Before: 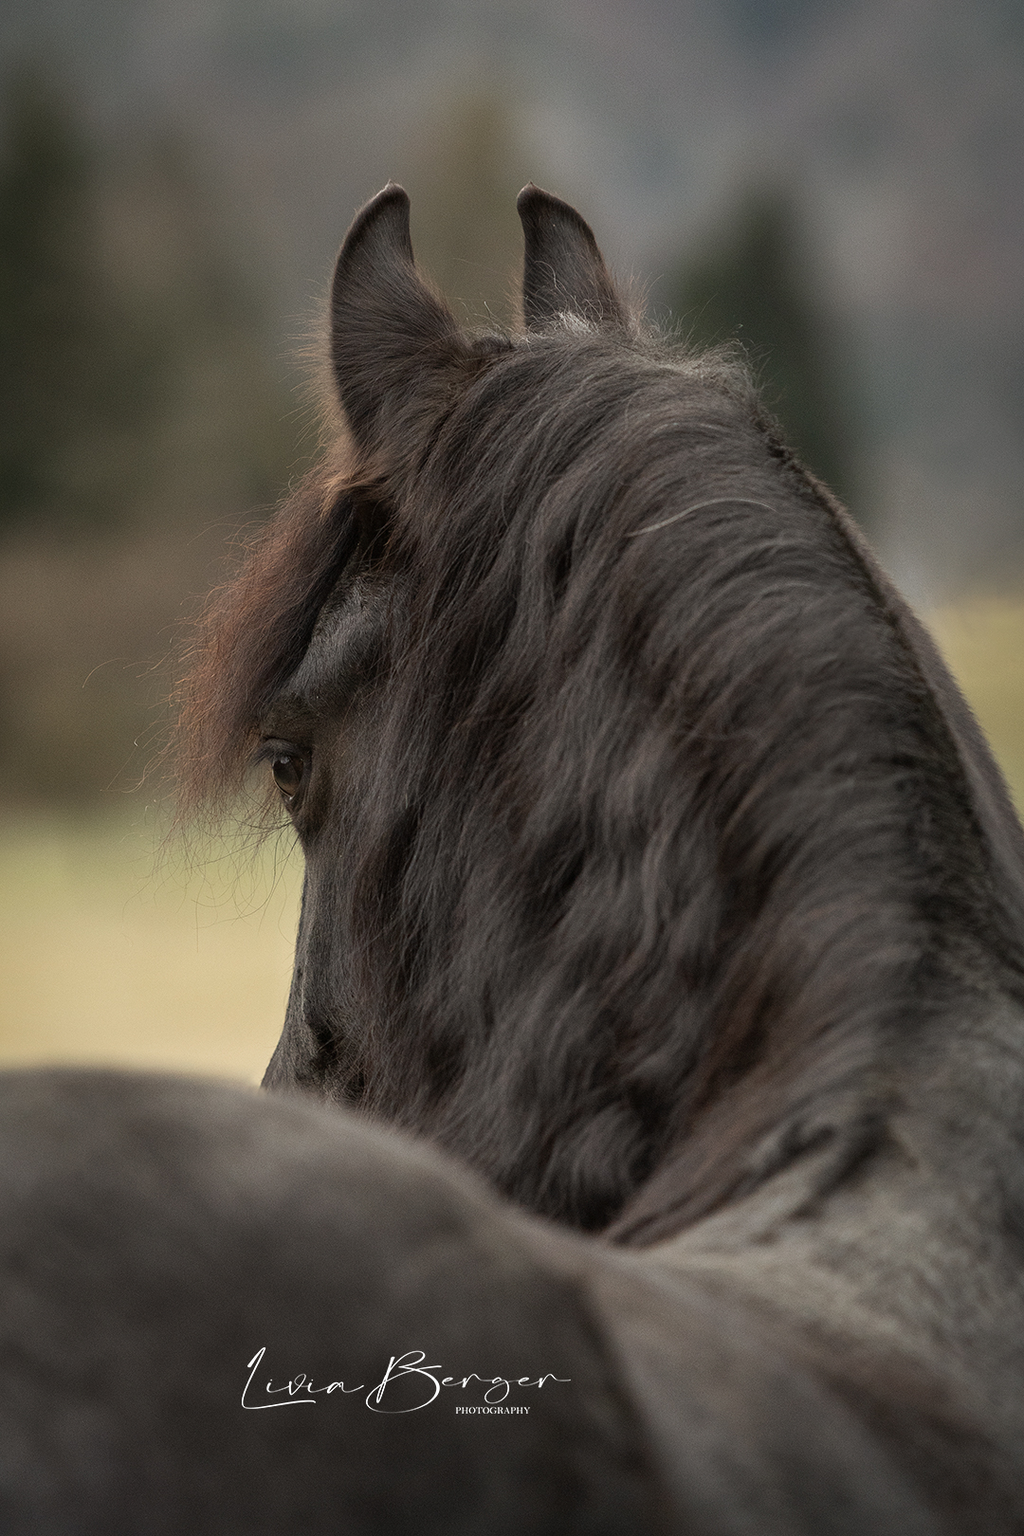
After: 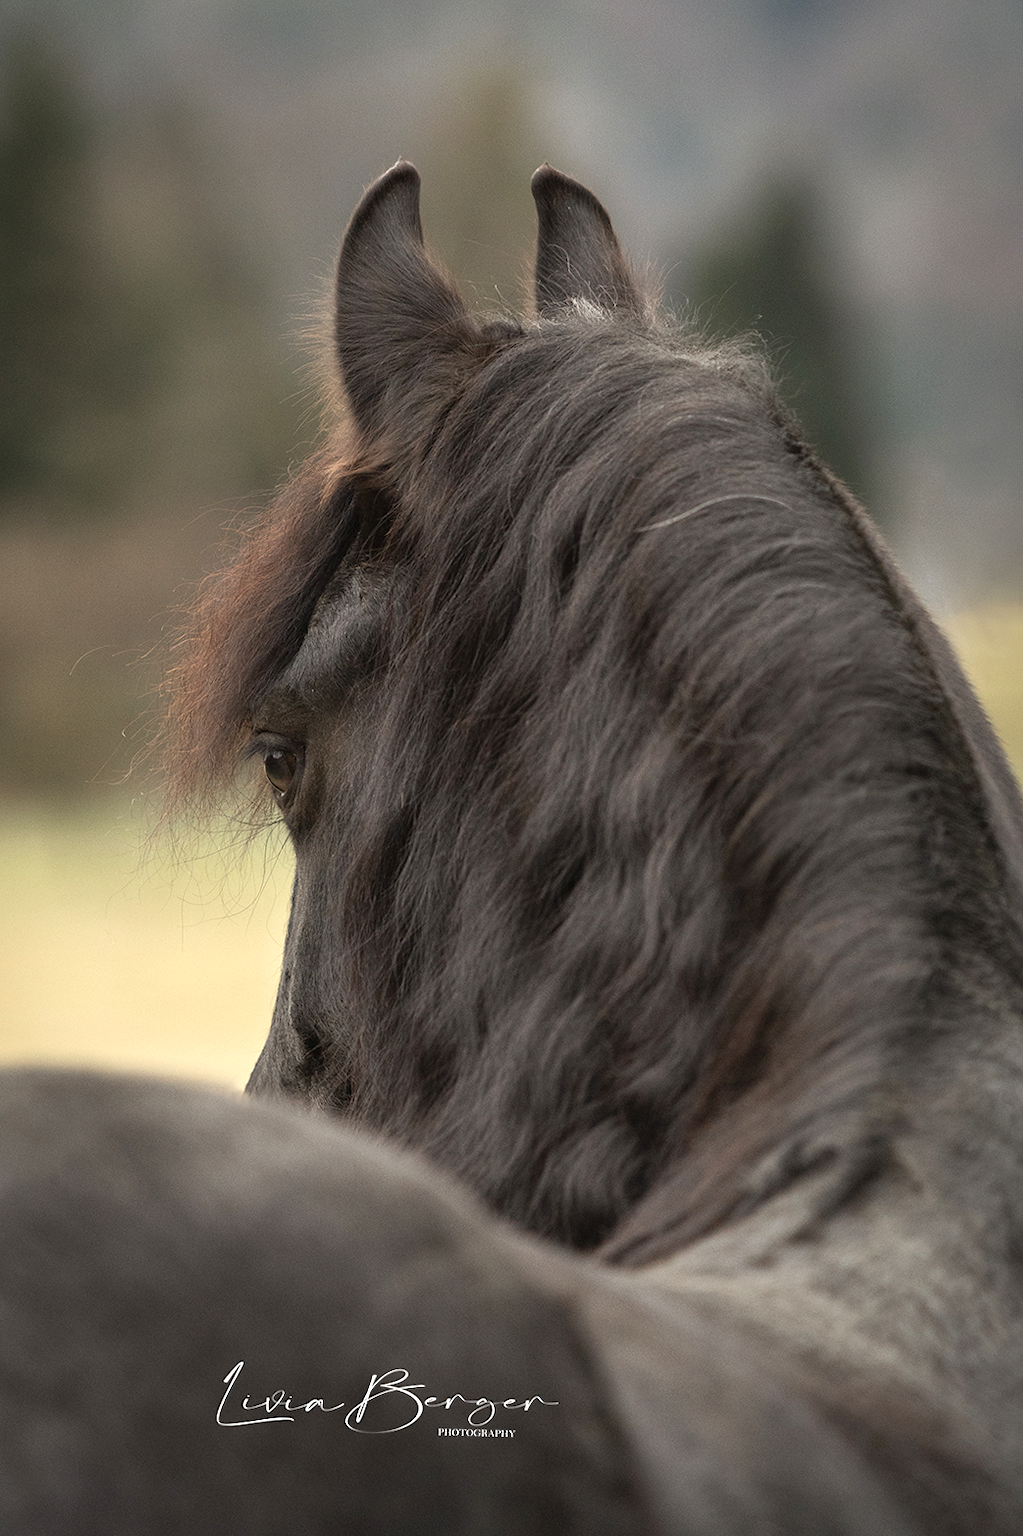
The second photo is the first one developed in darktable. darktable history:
crop and rotate: angle -1.35°
tone equalizer: on, module defaults
exposure: black level correction 0, exposure 0.594 EV, compensate exposure bias true, compensate highlight preservation false
local contrast: mode bilateral grid, contrast 99, coarseness 99, detail 93%, midtone range 0.2
